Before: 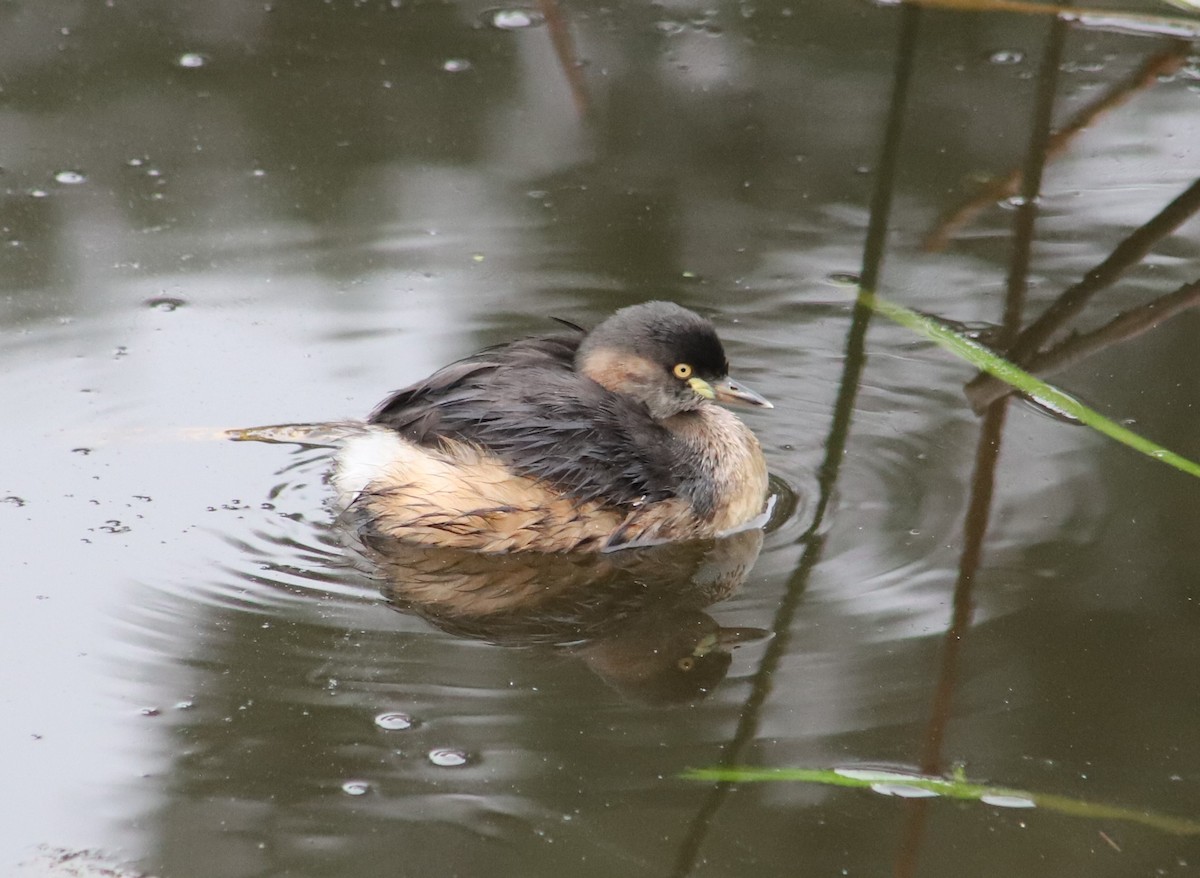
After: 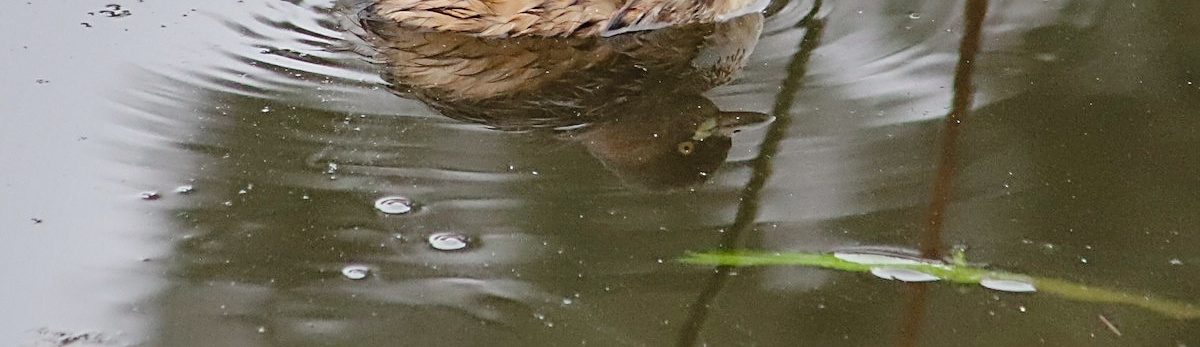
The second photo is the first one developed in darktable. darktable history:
sharpen: radius 2.56, amount 0.643
crop and rotate: top 58.815%, bottom 1.581%
shadows and highlights: shadows 43.86, white point adjustment -1.5, soften with gaussian
tone curve: curves: ch0 [(0, 0.008) (0.046, 0.032) (0.151, 0.108) (0.367, 0.379) (0.496, 0.526) (0.771, 0.786) (0.857, 0.85) (1, 0.965)]; ch1 [(0, 0) (0.248, 0.252) (0.388, 0.383) (0.482, 0.478) (0.499, 0.499) (0.518, 0.518) (0.544, 0.552) (0.585, 0.617) (0.683, 0.735) (0.823, 0.894) (1, 1)]; ch2 [(0, 0) (0.302, 0.284) (0.427, 0.417) (0.473, 0.47) (0.503, 0.503) (0.523, 0.518) (0.55, 0.563) (0.624, 0.643) (0.753, 0.764) (1, 1)], preserve colors none
